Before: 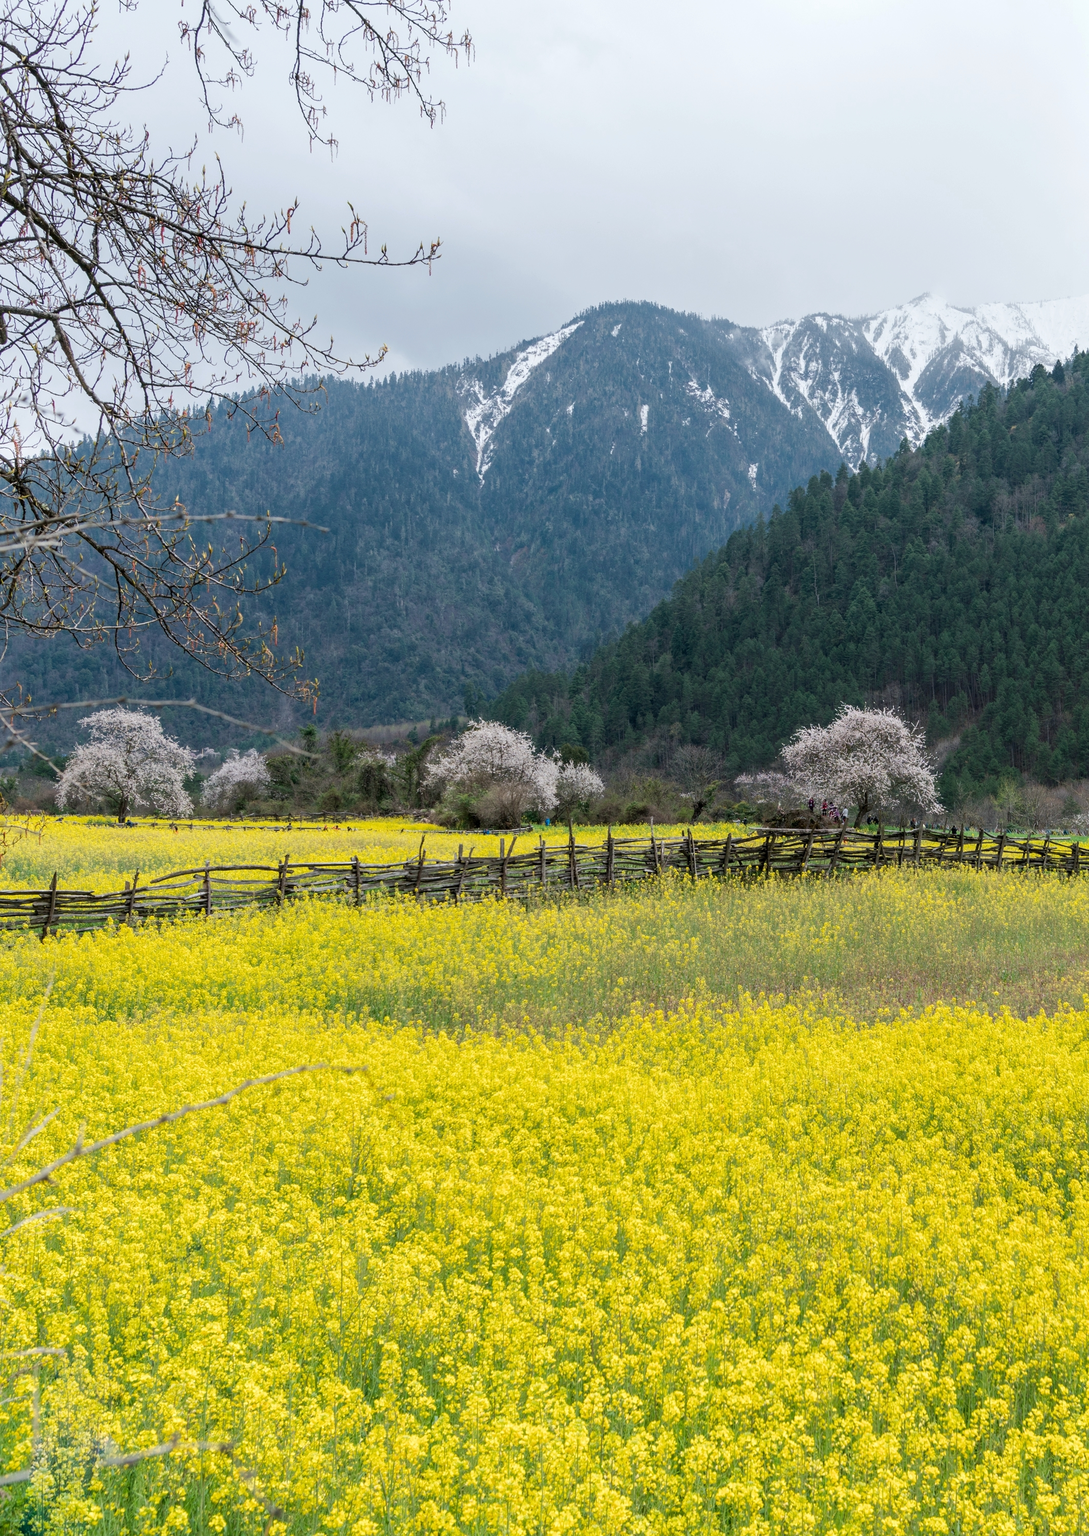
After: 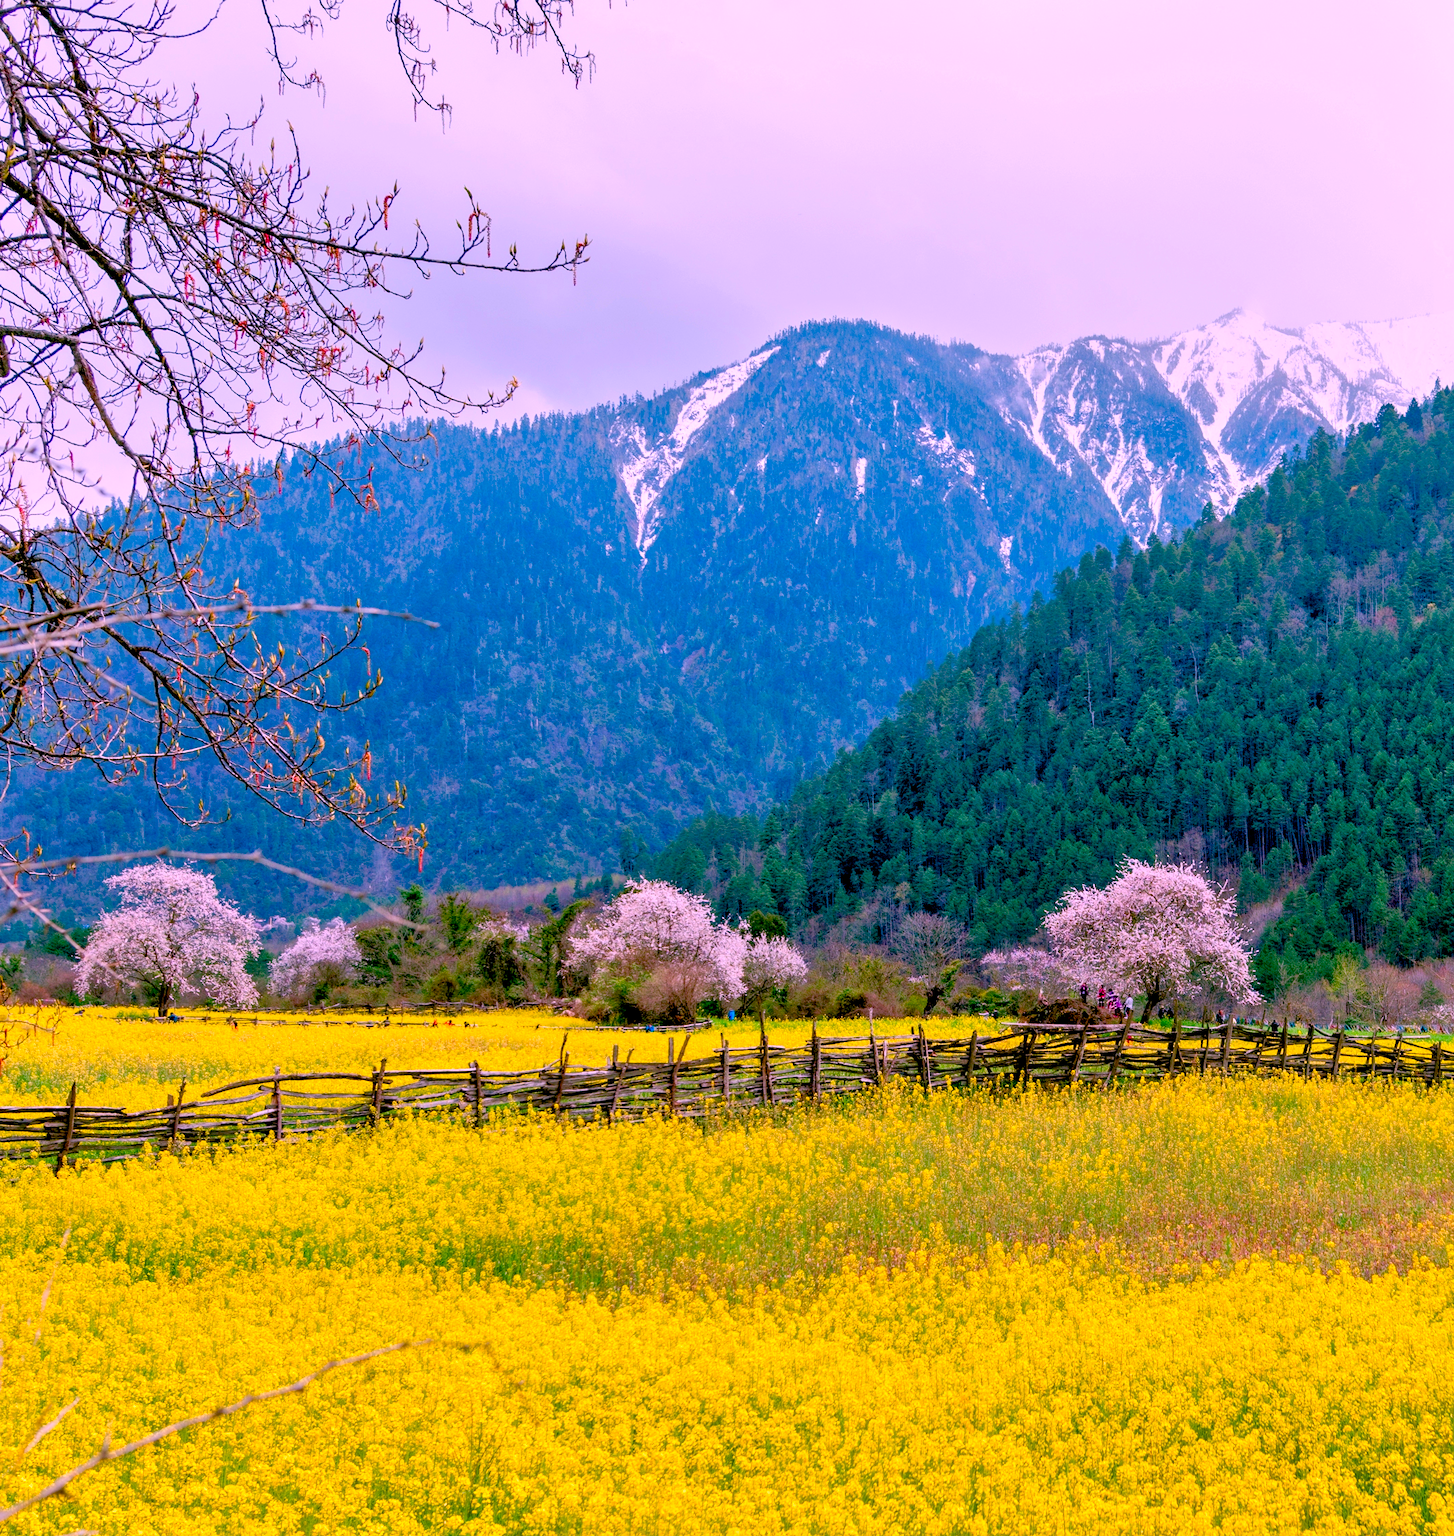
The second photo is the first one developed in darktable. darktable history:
crop: top 4.052%, bottom 21.073%
color correction: highlights a* 18.84, highlights b* -12.25, saturation 1.64
color balance rgb: perceptual saturation grading › global saturation 20%, perceptual saturation grading › highlights -25.652%, perceptual saturation grading › shadows 26.153%, perceptual brilliance grading › global brilliance 2.978%, perceptual brilliance grading › highlights -3.138%, perceptual brilliance grading › shadows 3.421%, global vibrance 20%
exposure: black level correction 0.017, exposure -0.008 EV, compensate highlight preservation false
shadows and highlights: shadows 37.7, highlights -28.16, soften with gaussian
tone equalizer: -8 EV 1.01 EV, -7 EV 0.979 EV, -6 EV 1.01 EV, -5 EV 1.04 EV, -4 EV 0.998 EV, -3 EV 0.751 EV, -2 EV 0.495 EV, -1 EV 0.272 EV
